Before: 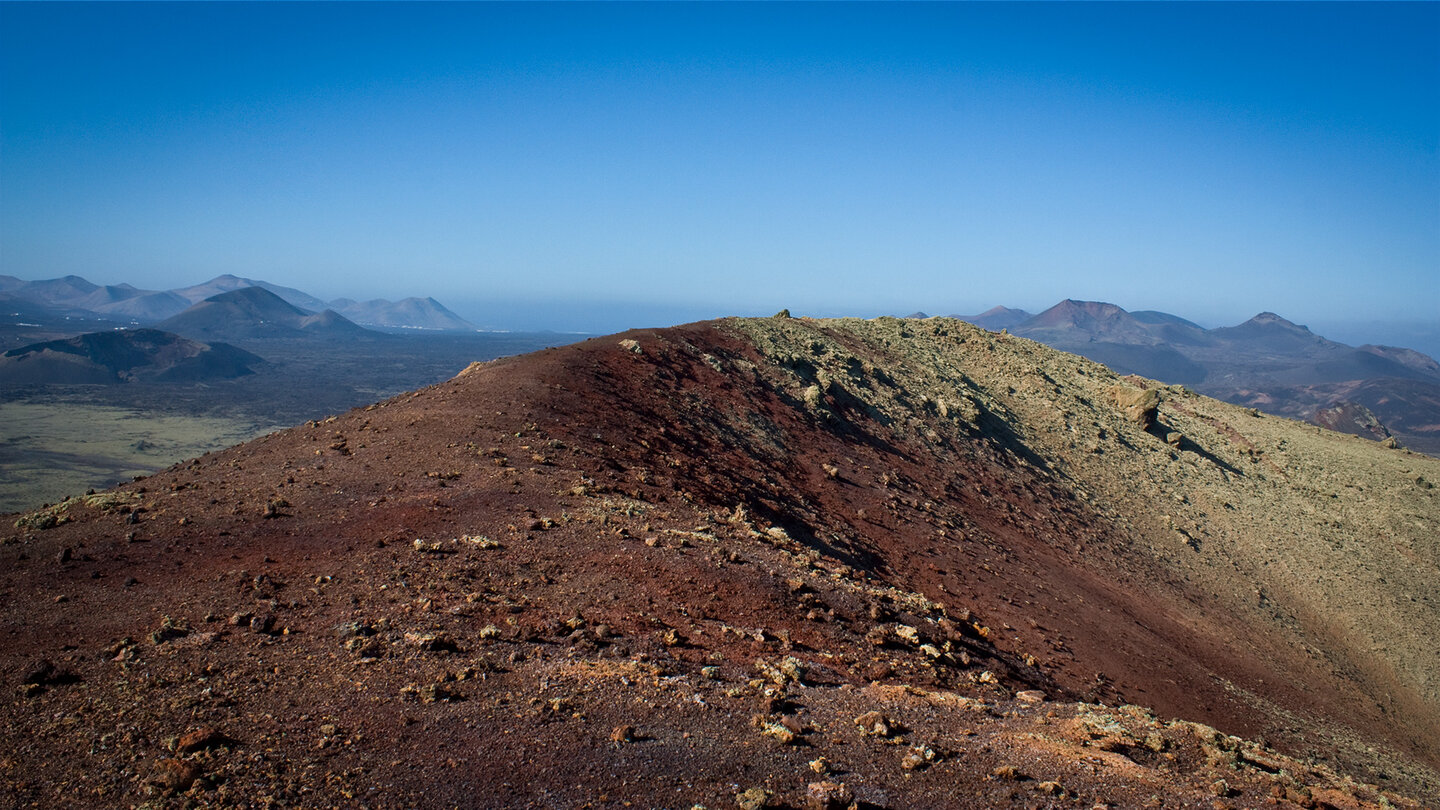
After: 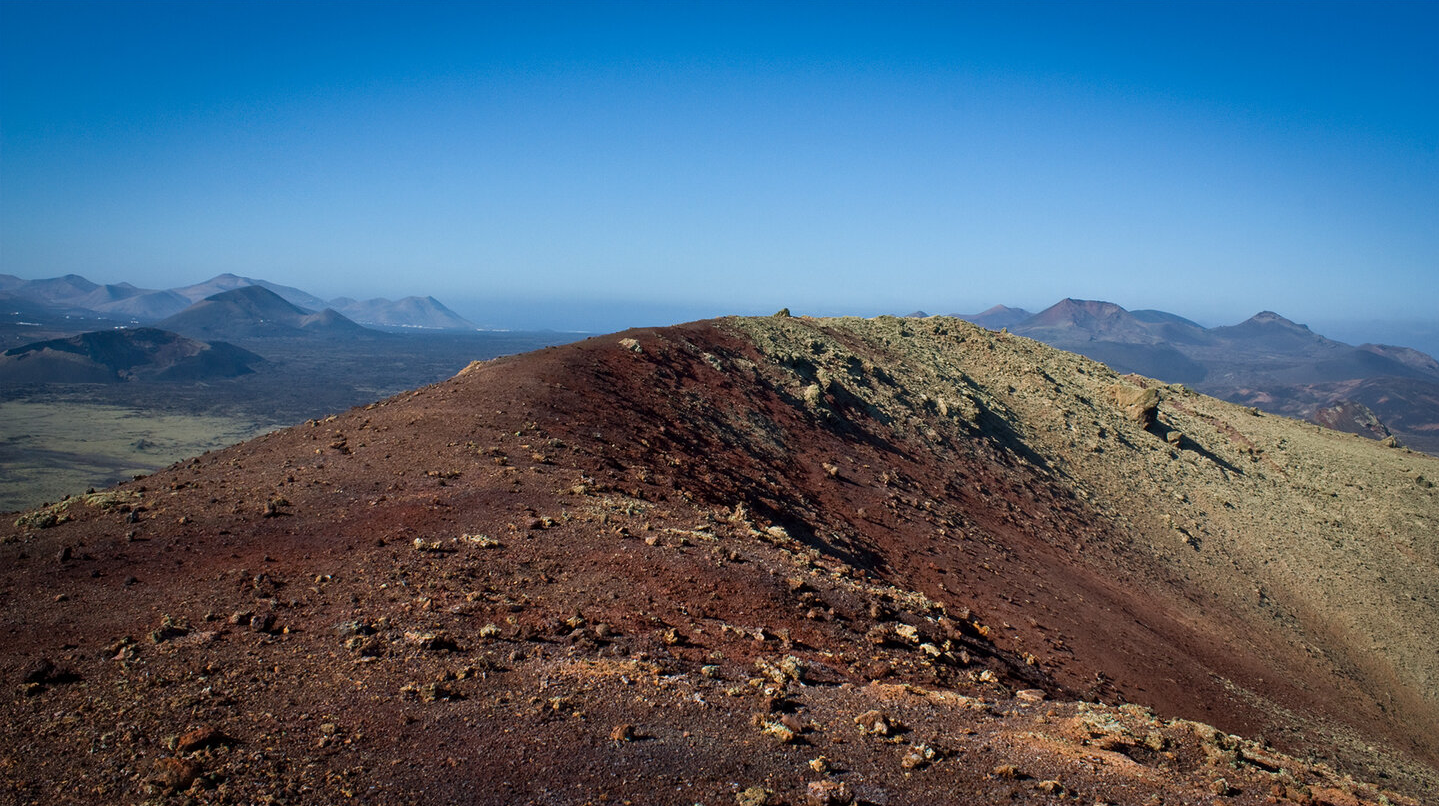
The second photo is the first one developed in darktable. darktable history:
crop: top 0.236%, bottom 0.139%
